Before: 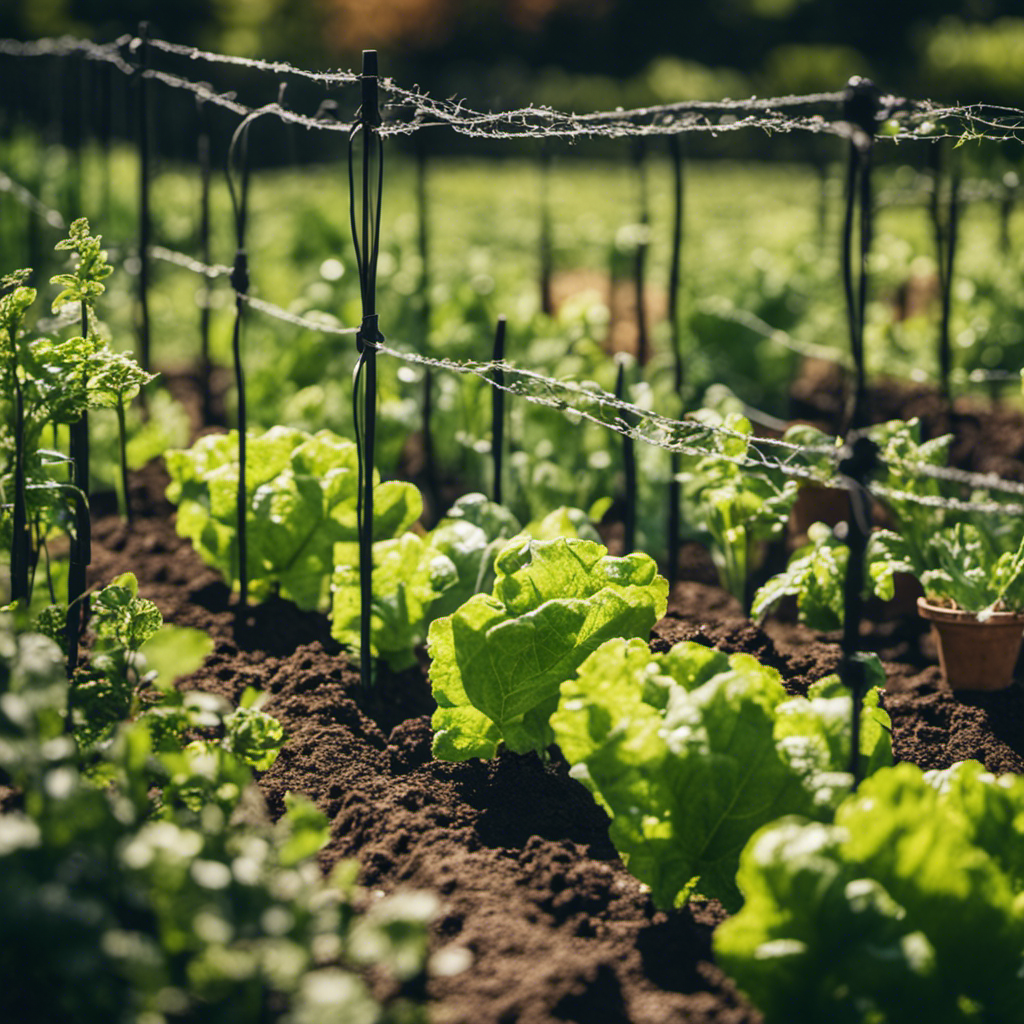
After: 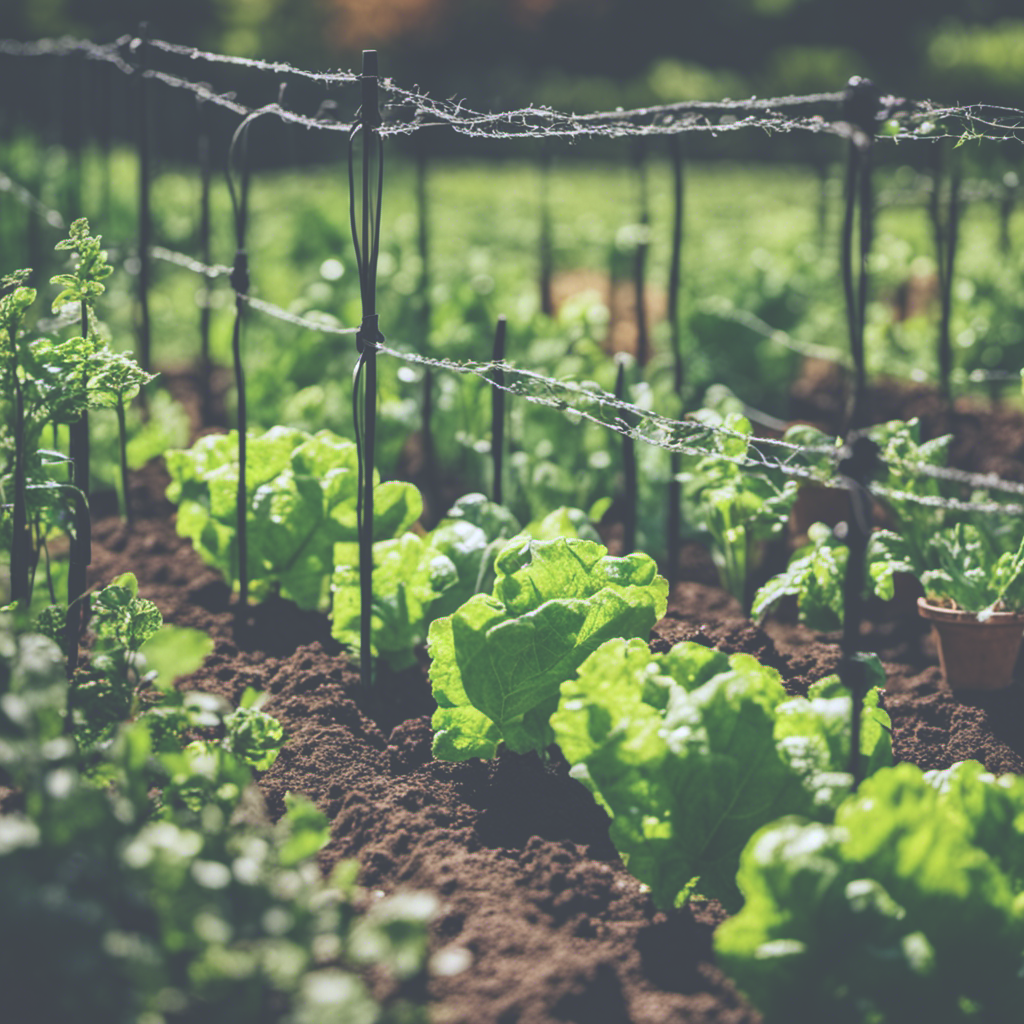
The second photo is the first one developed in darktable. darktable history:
haze removal: adaptive false
contrast brightness saturation: saturation -0.069
exposure: black level correction -0.062, exposure -0.049 EV, compensate highlight preservation false
color calibration: output R [0.948, 0.091, -0.04, 0], output G [-0.3, 1.384, -0.085, 0], output B [-0.108, 0.061, 1.08, 0], gray › normalize channels true, illuminant as shot in camera, x 0.358, y 0.373, temperature 4628.91 K, gamut compression 0.011
